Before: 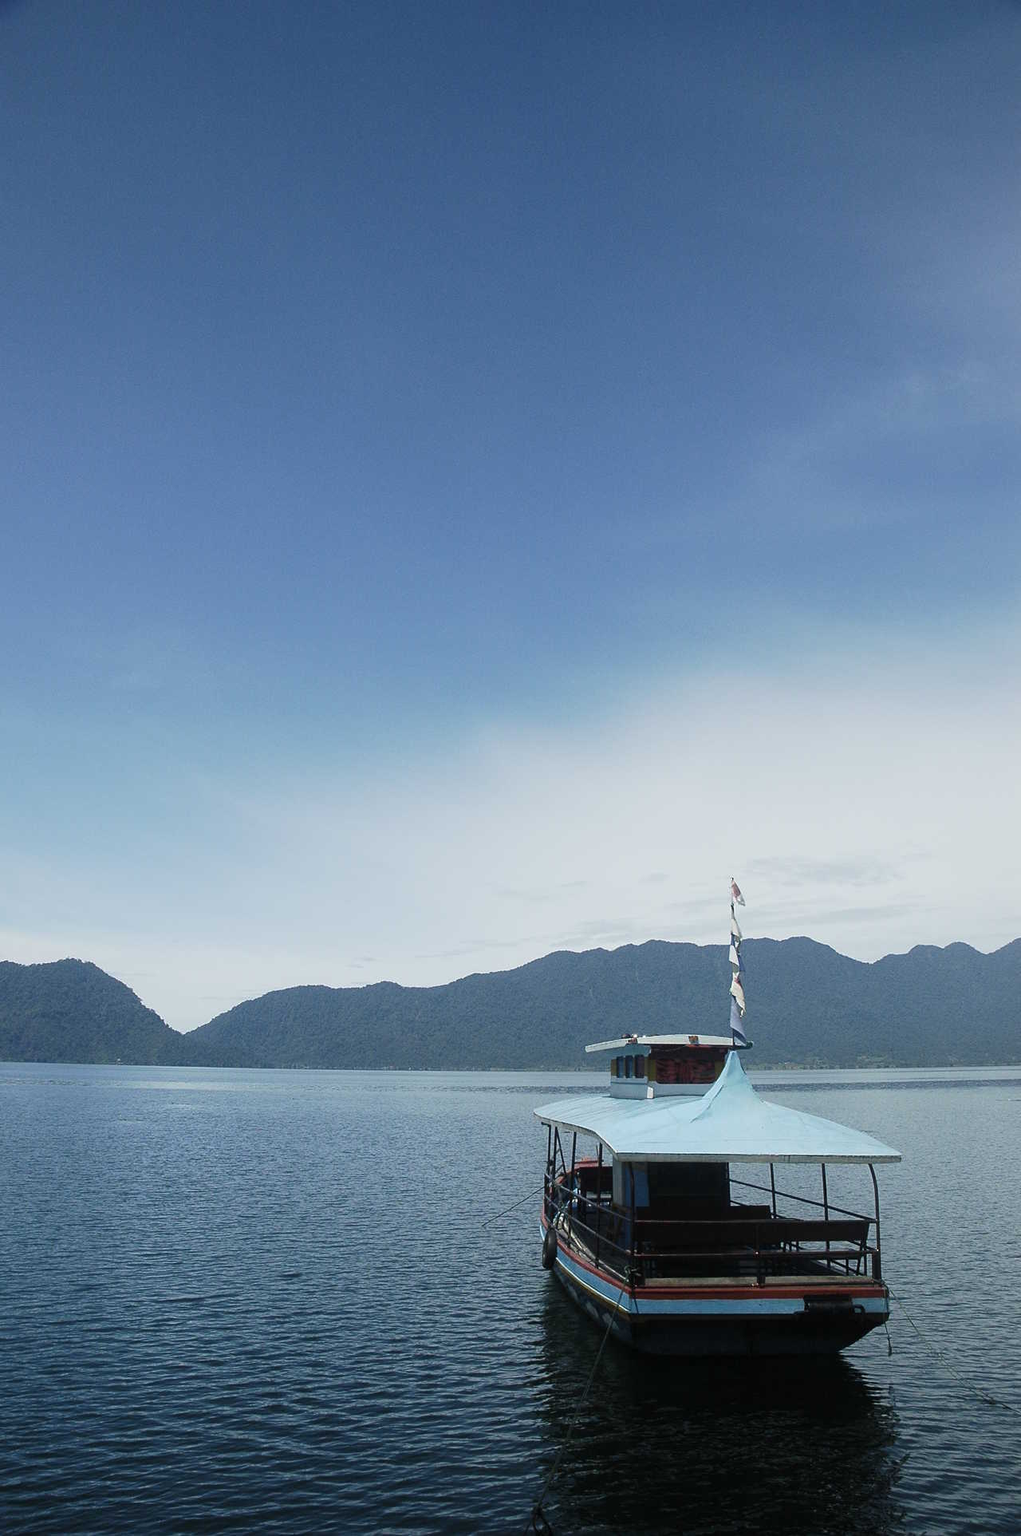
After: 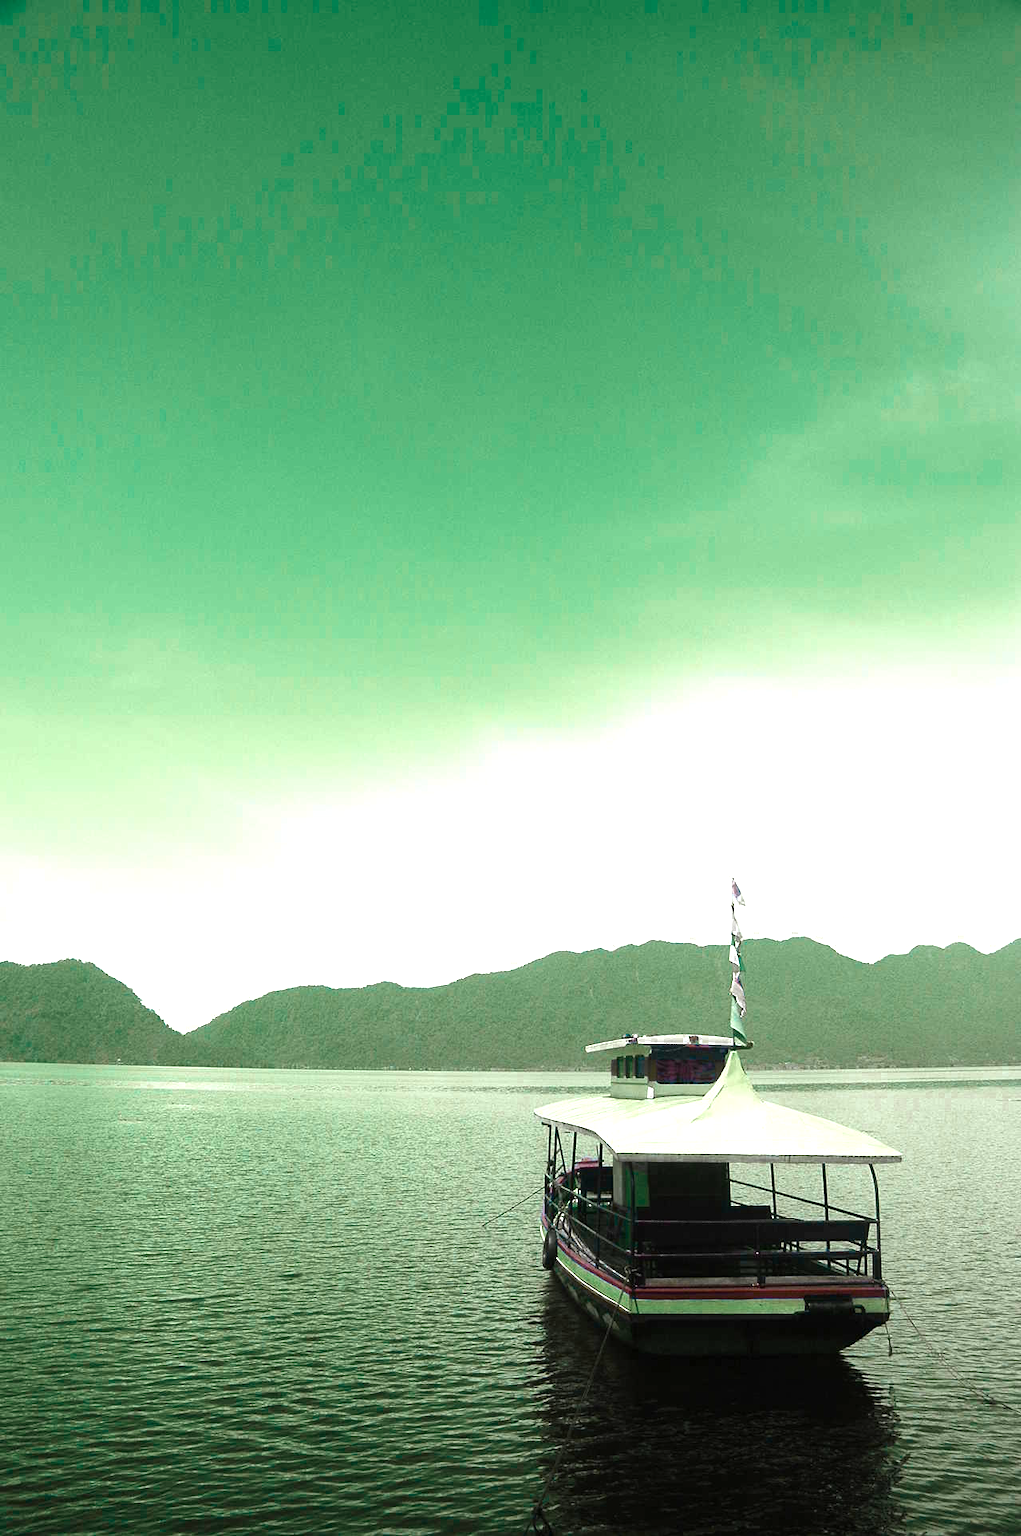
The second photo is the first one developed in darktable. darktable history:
color zones: curves: ch0 [(0.254, 0.492) (0.724, 0.62)]; ch1 [(0.25, 0.528) (0.719, 0.796)]; ch2 [(0, 0.472) (0.25, 0.5) (0.73, 0.184)], process mode strong
